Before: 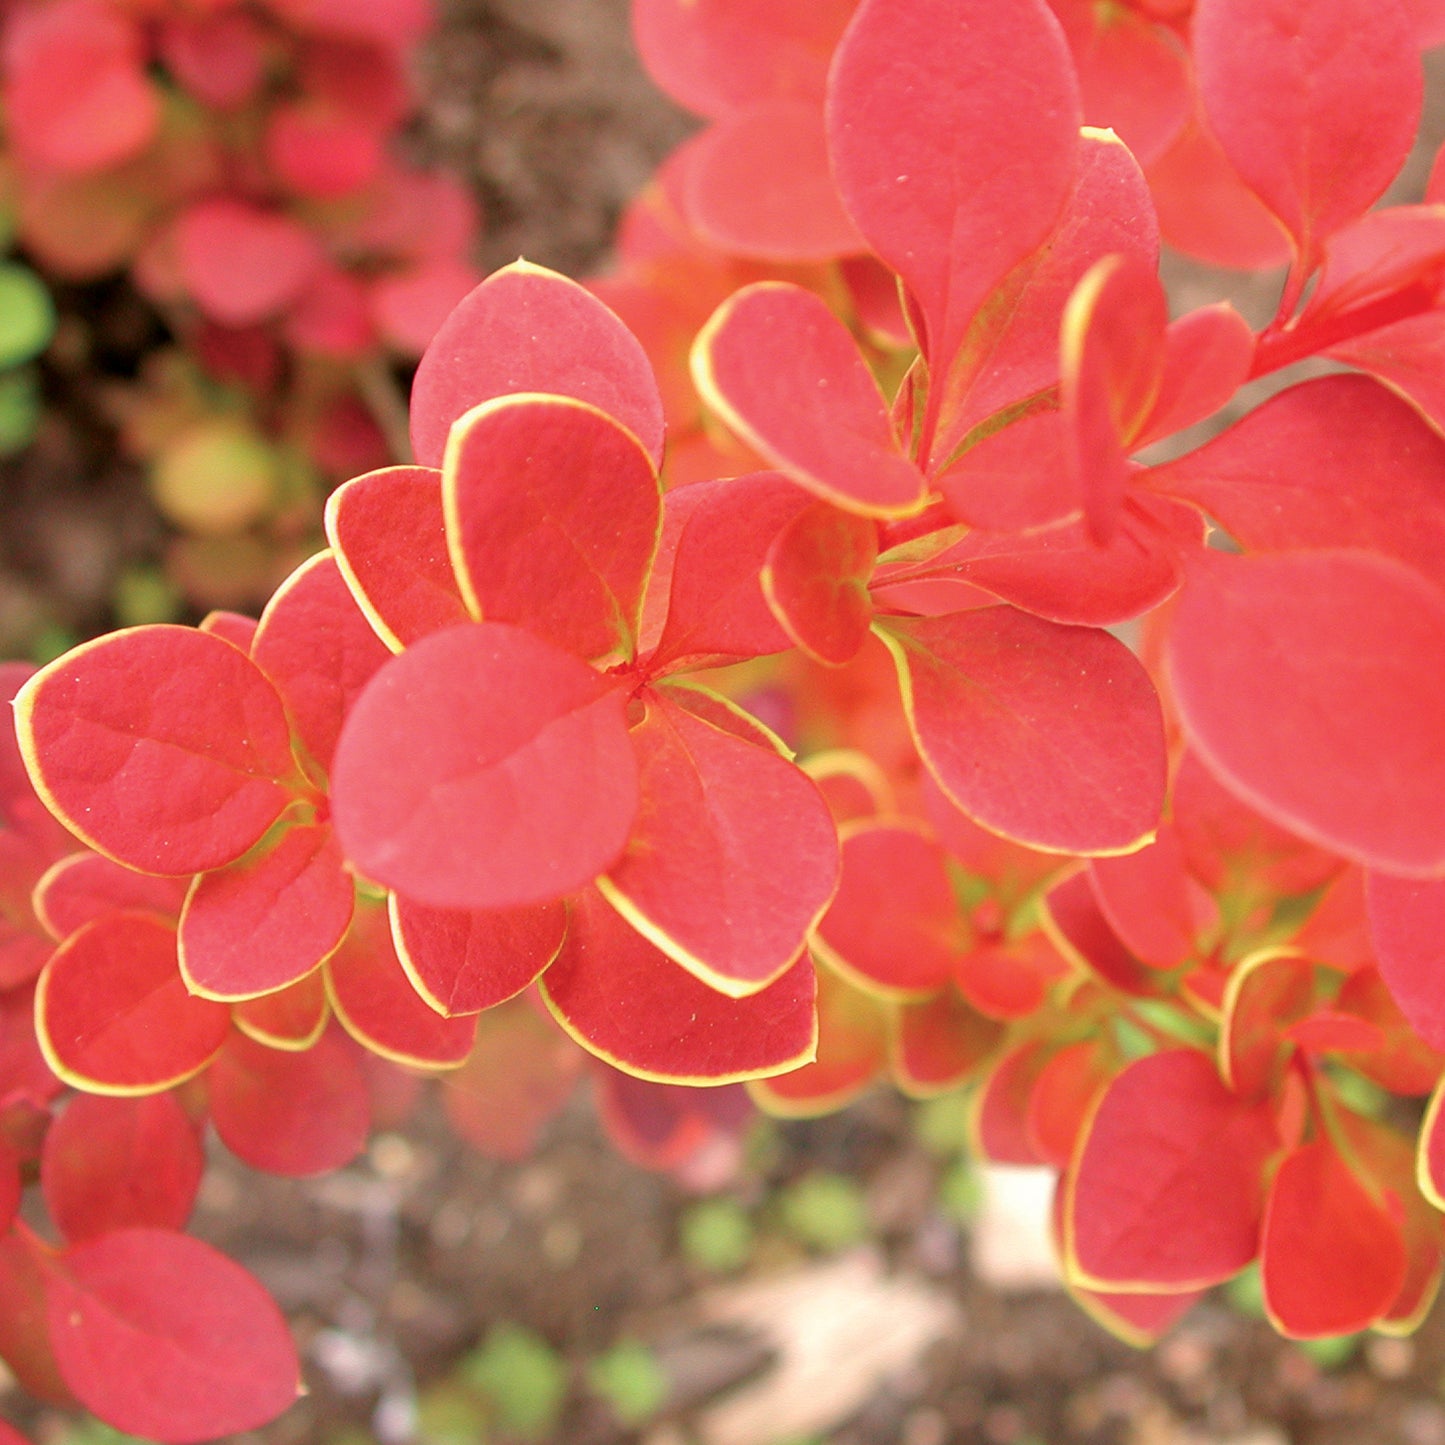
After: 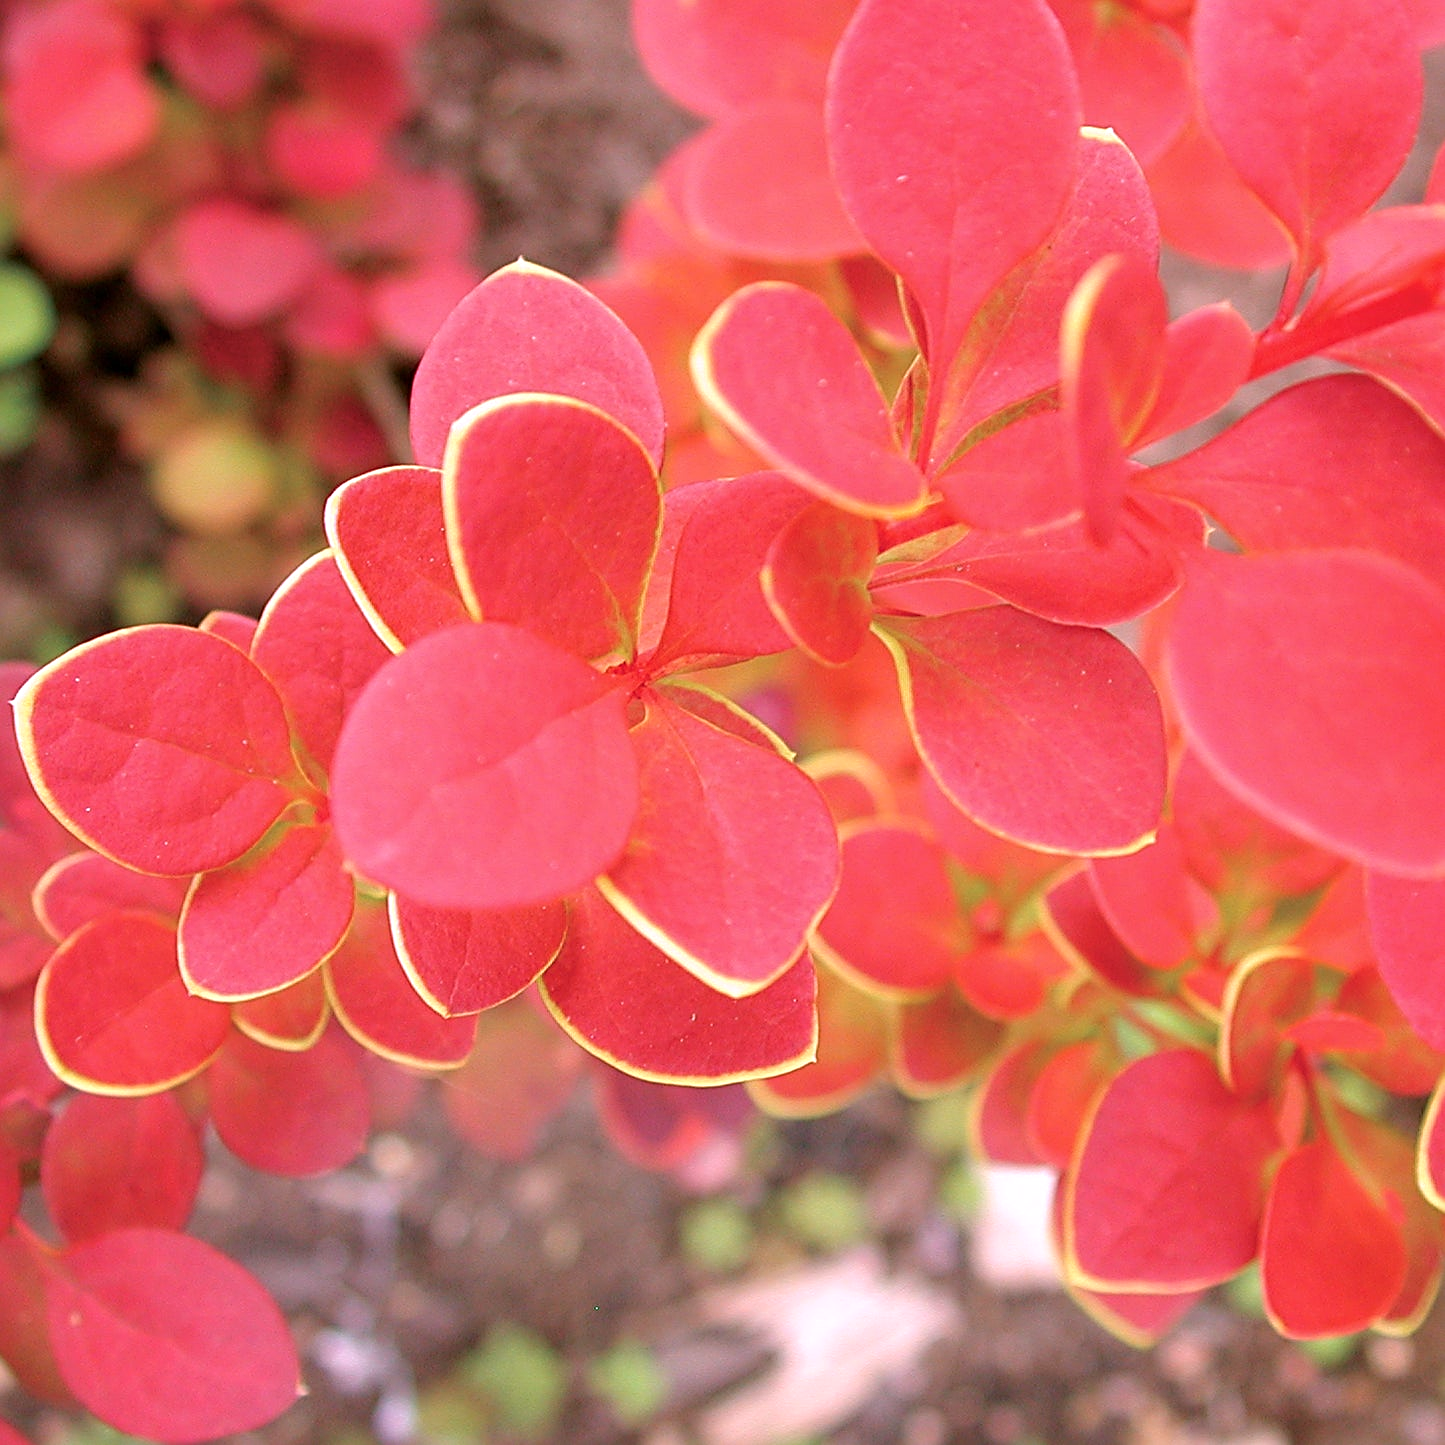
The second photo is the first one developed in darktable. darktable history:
white balance: red 1.042, blue 1.17
sharpen: radius 2.543, amount 0.636
tone equalizer: on, module defaults
